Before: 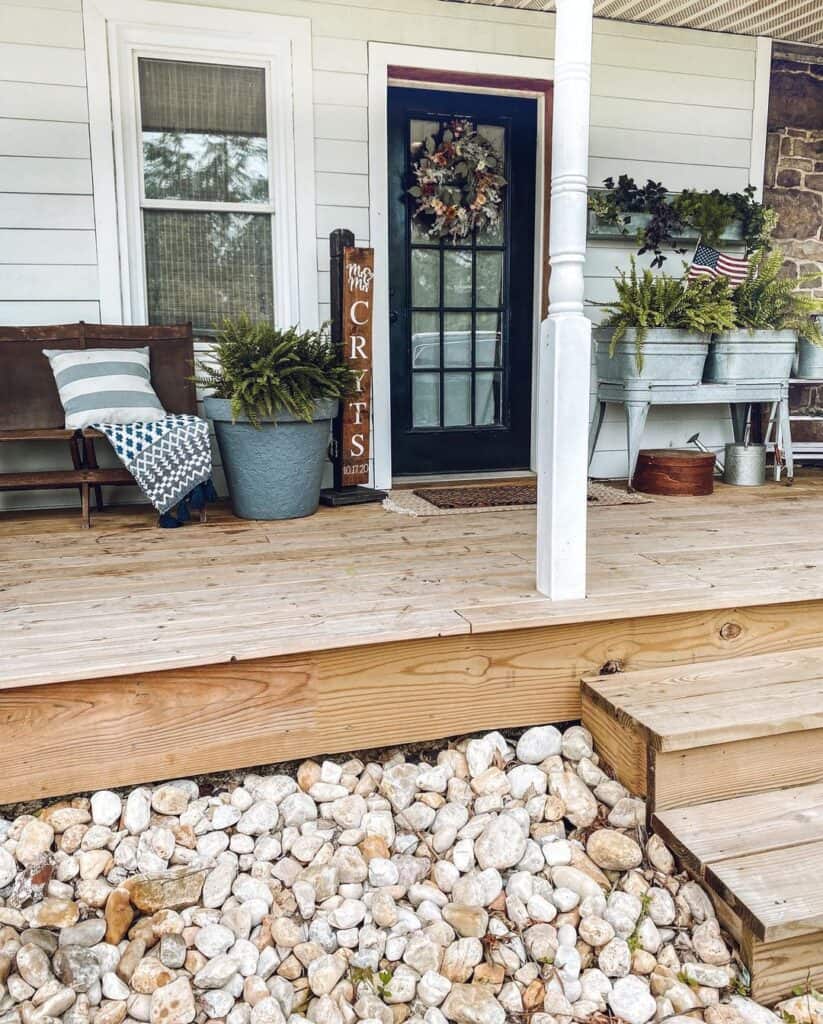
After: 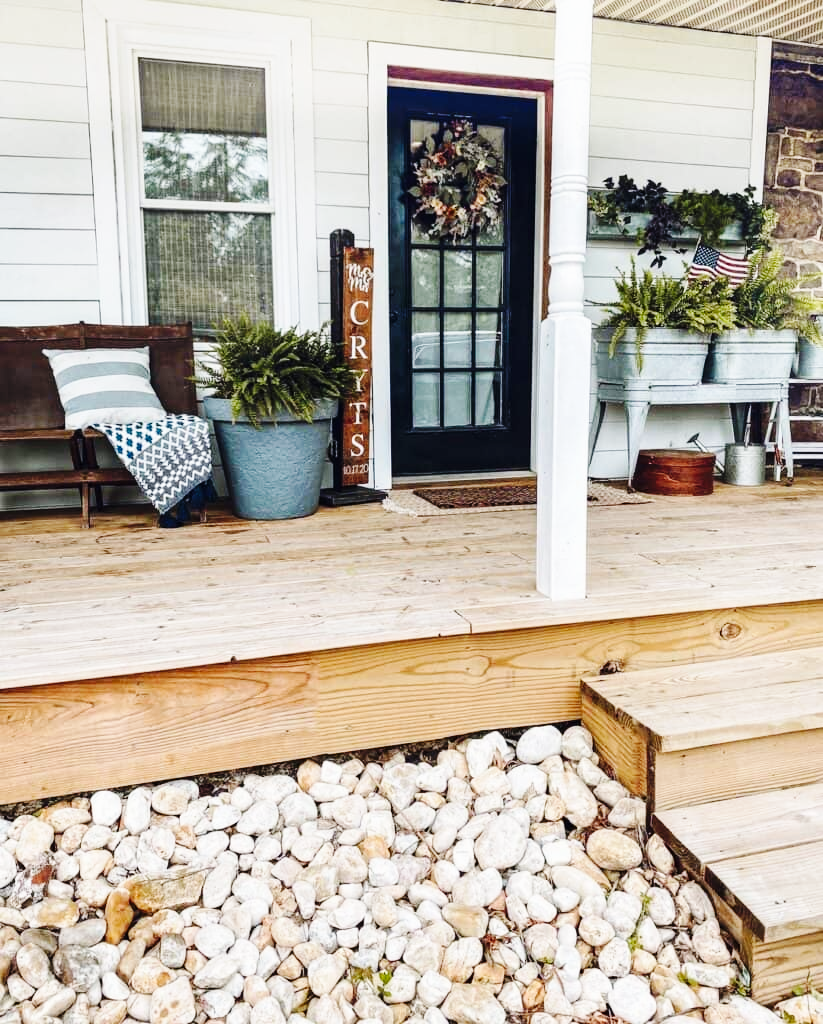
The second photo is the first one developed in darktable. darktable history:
base curve: curves: ch0 [(0, 0) (0.036, 0.025) (0.121, 0.166) (0.206, 0.329) (0.605, 0.79) (1, 1)], preserve colors none
exposure: exposure -0.04 EV, compensate highlight preservation false
